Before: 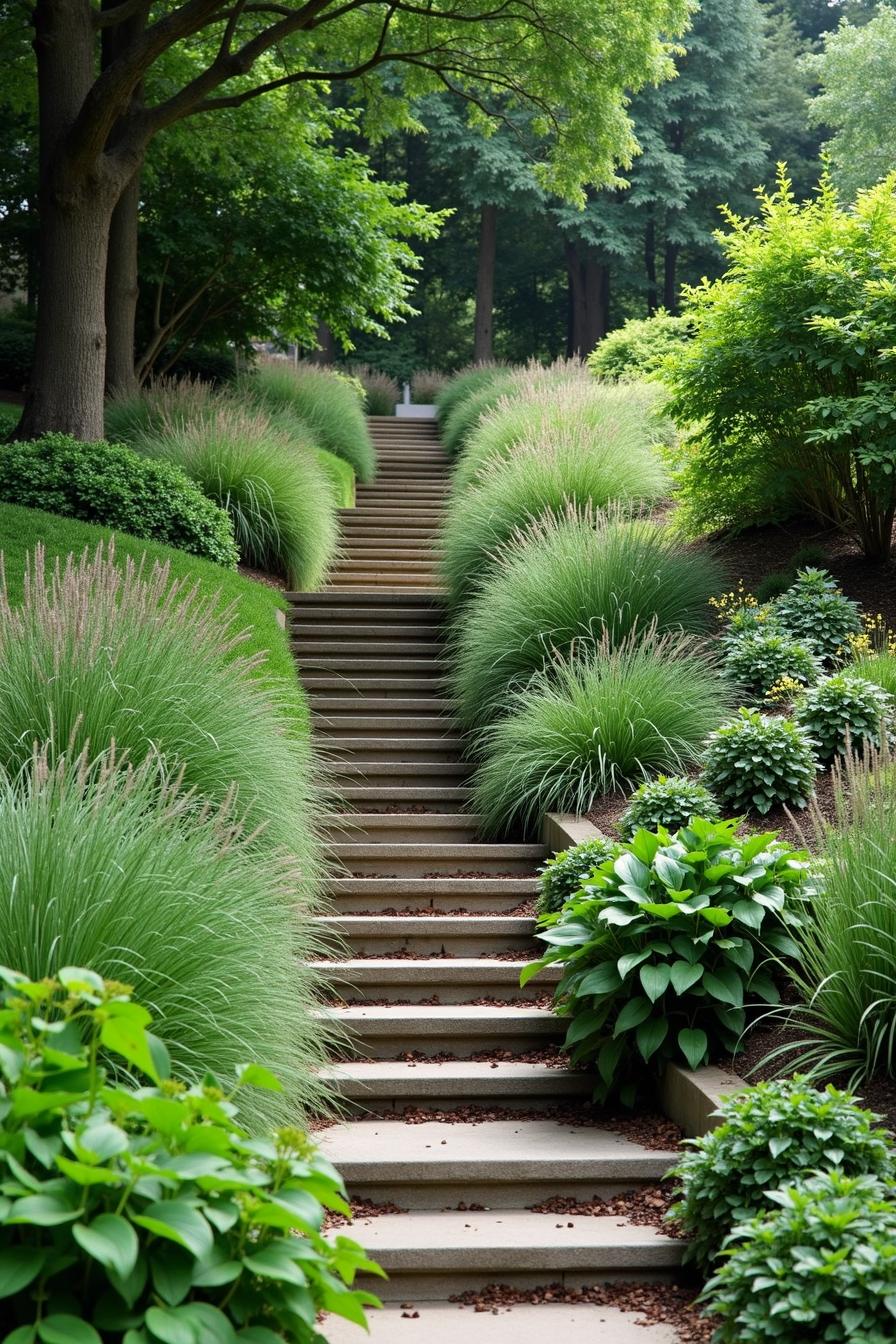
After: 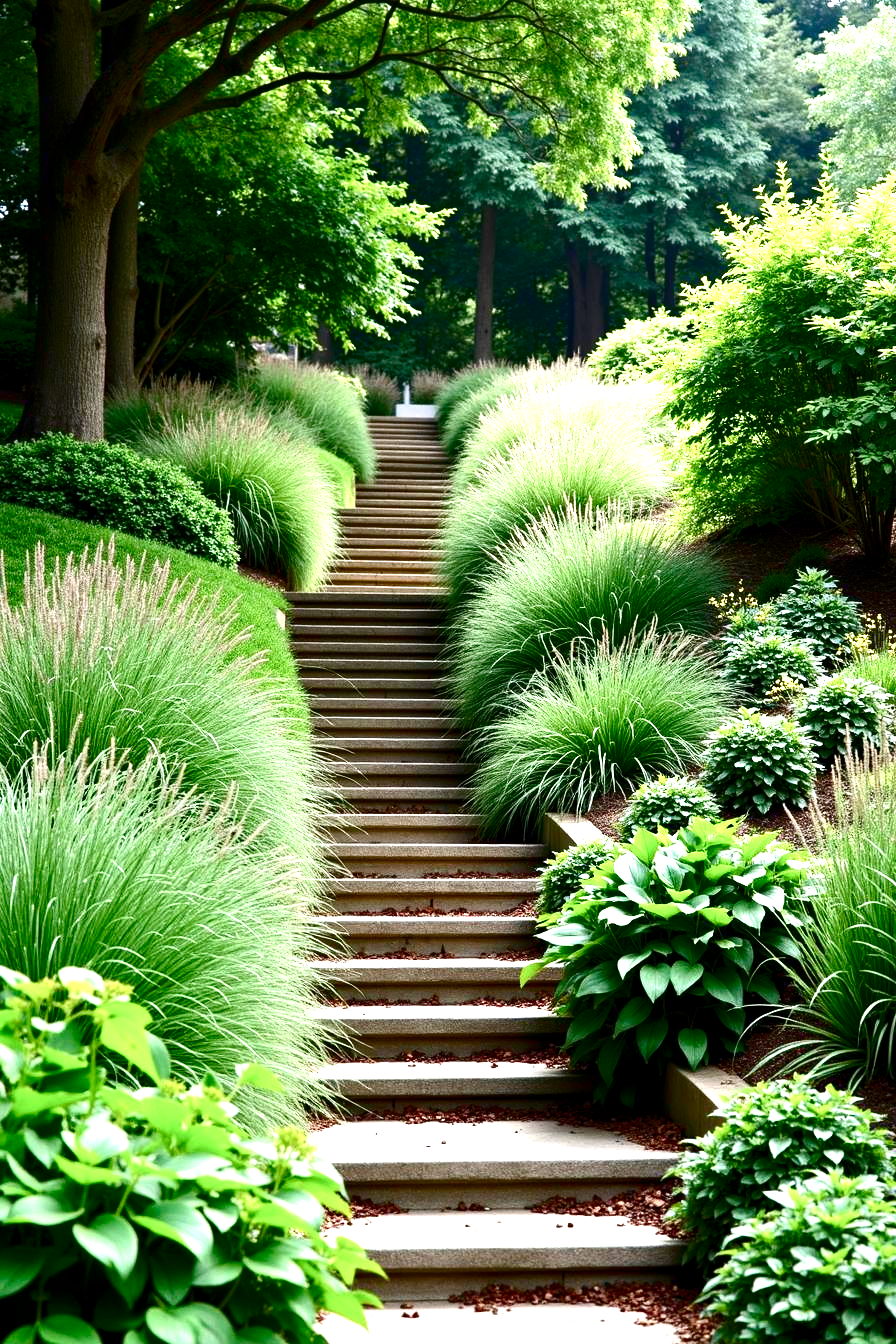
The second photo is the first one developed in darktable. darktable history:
contrast brightness saturation: contrast 0.127, brightness -0.225, saturation 0.141
tone equalizer: on, module defaults
color balance rgb: highlights gain › luminance 9.867%, global offset › luminance -0.388%, perceptual saturation grading › global saturation 25.894%, perceptual saturation grading › highlights -50.008%, perceptual saturation grading › shadows 30.312%, global vibrance 10.956%
exposure: black level correction 0, exposure 1.097 EV, compensate highlight preservation false
